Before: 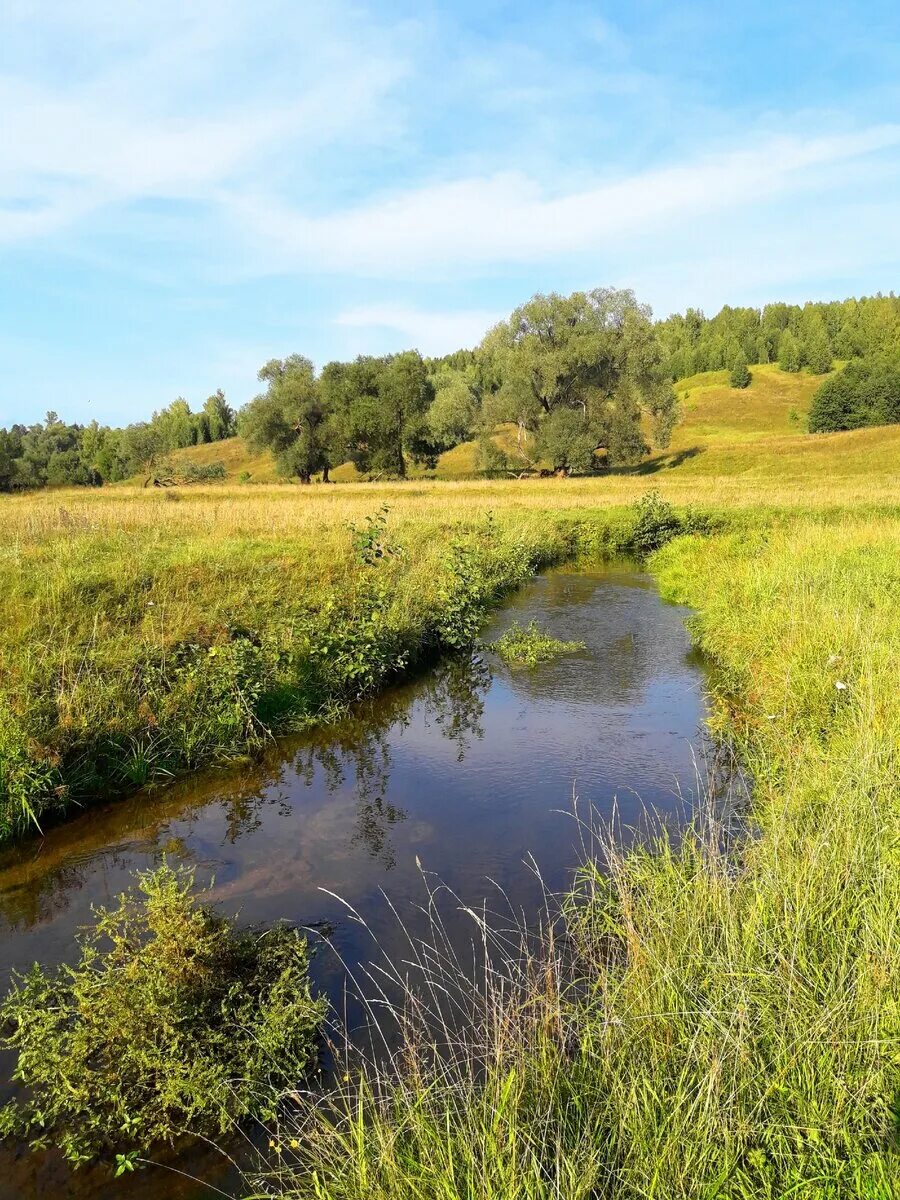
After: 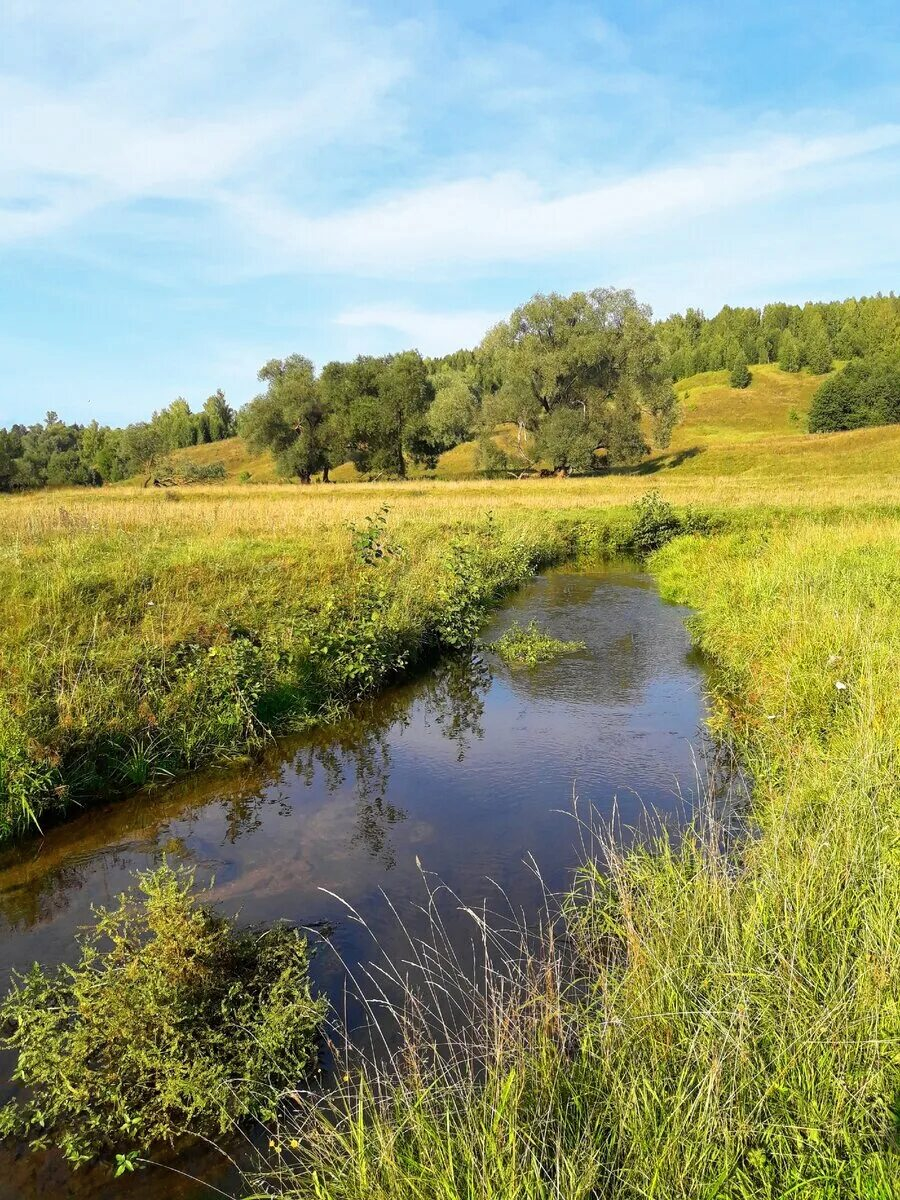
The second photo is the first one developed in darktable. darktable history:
shadows and highlights: shadows 36.3, highlights -27.14, highlights color adjustment 41.71%, soften with gaussian
